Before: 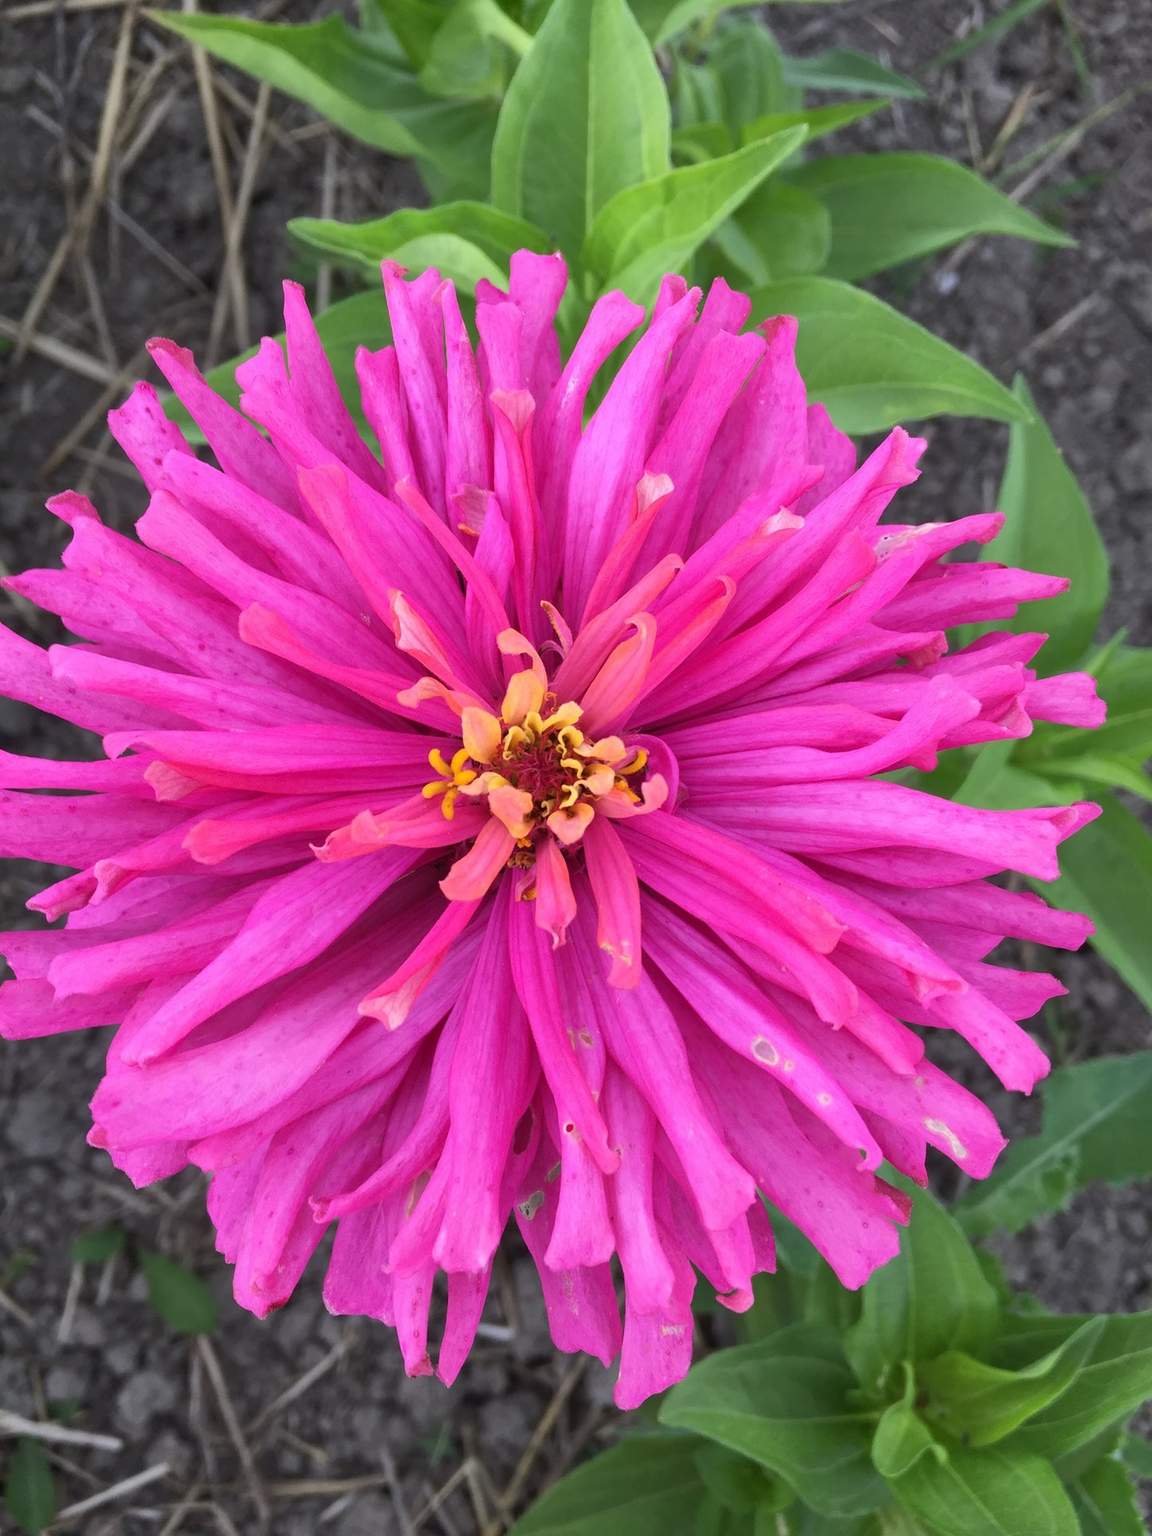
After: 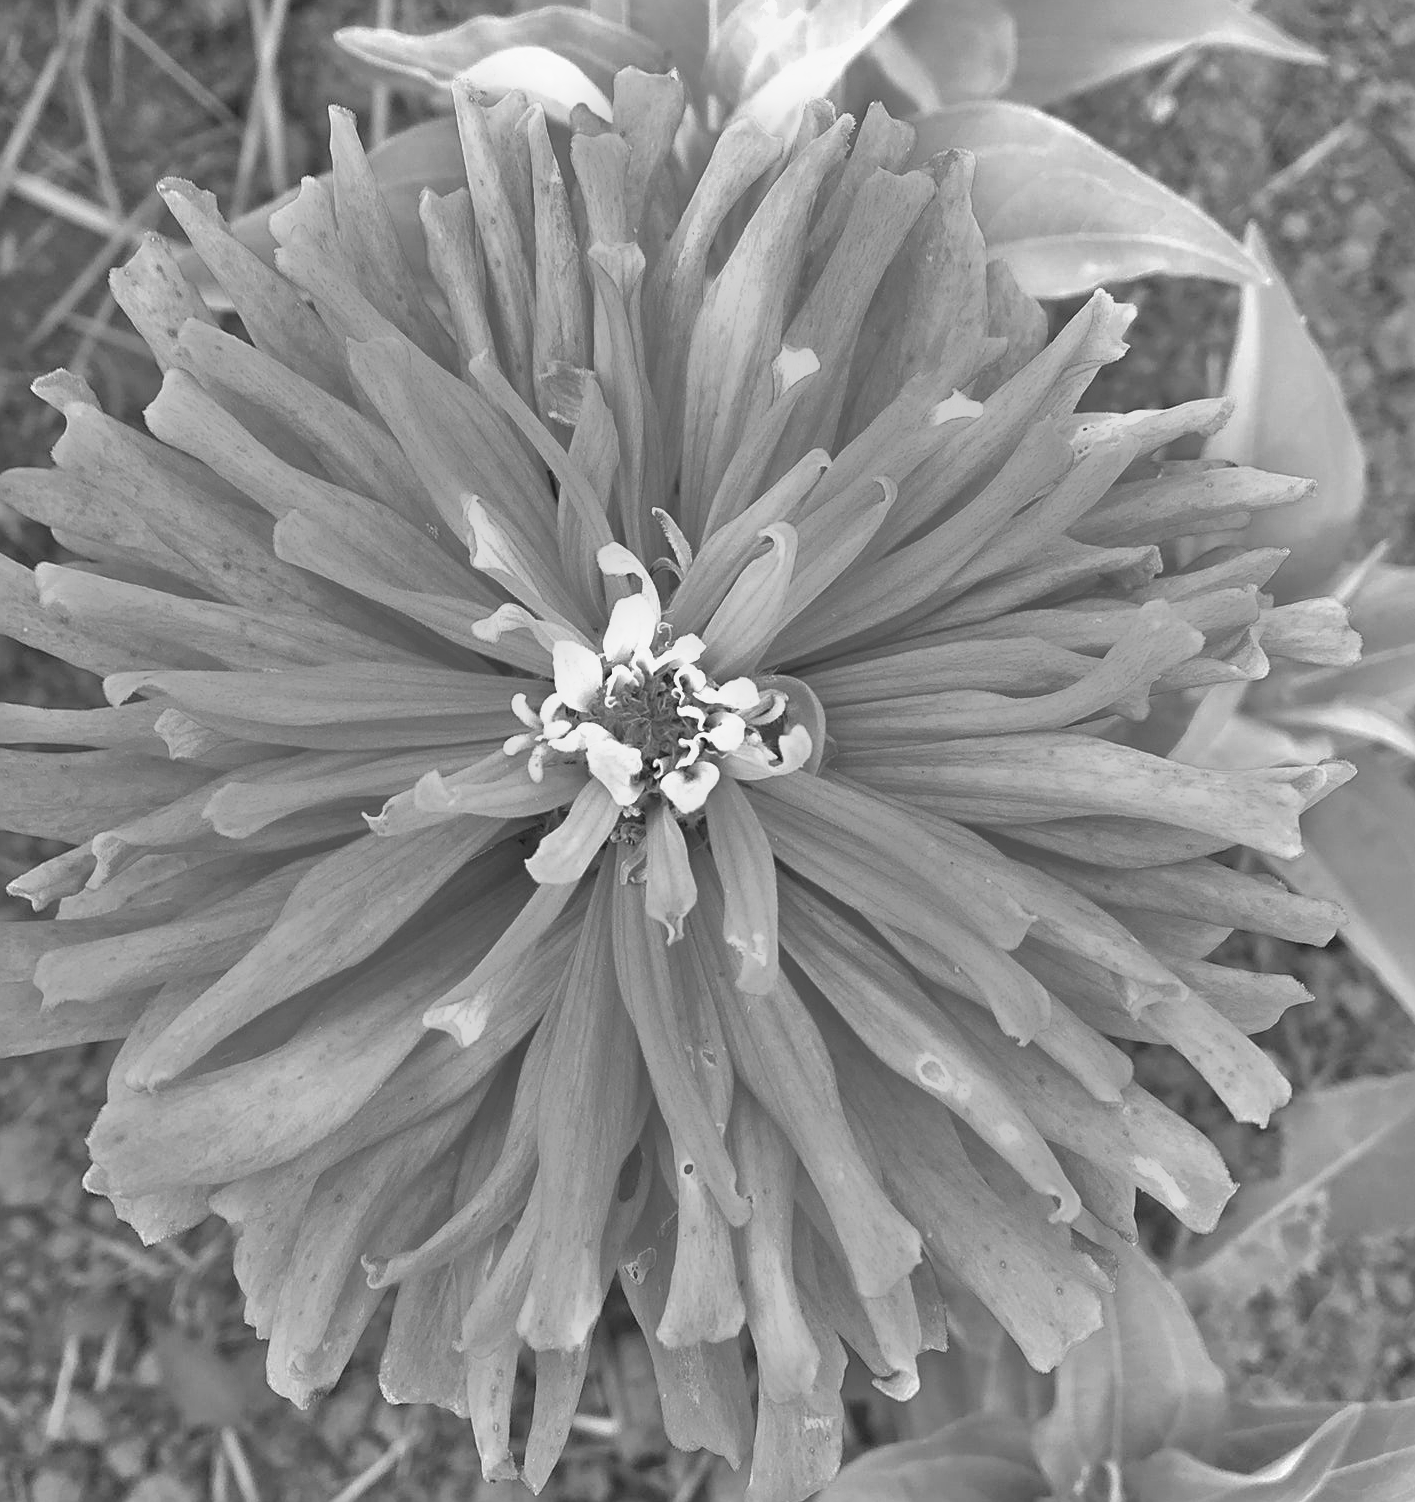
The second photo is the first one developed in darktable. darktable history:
sharpen: on, module defaults
color balance rgb: perceptual saturation grading › global saturation 20%, perceptual saturation grading › highlights -25%, perceptual saturation grading › shadows 25%
contrast brightness saturation: contrast 0.07, brightness 0.08, saturation 0.18
shadows and highlights: on, module defaults
exposure: black level correction 0, exposure 1.2 EV, compensate exposure bias true, compensate highlight preservation false
monochrome: a -6.99, b 35.61, size 1.4
crop and rotate: left 1.814%, top 12.818%, right 0.25%, bottom 9.225%
